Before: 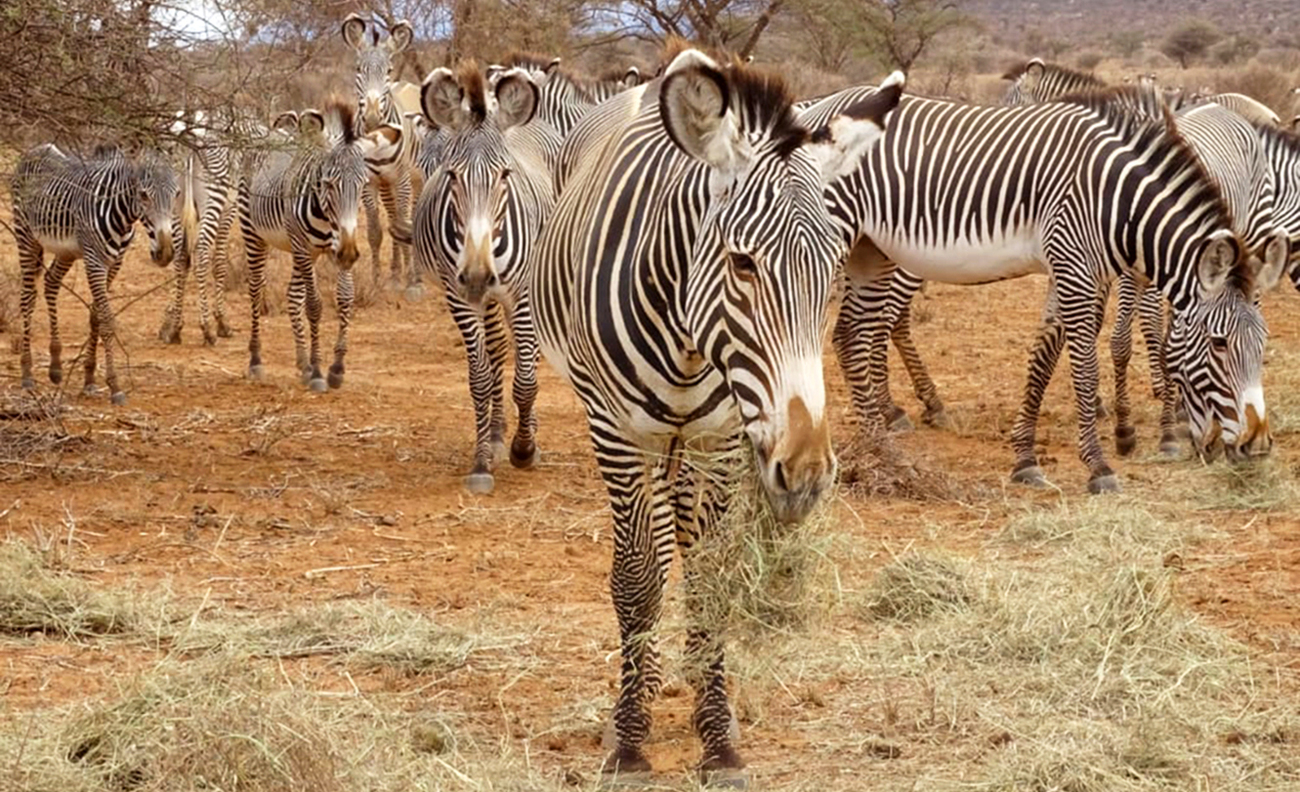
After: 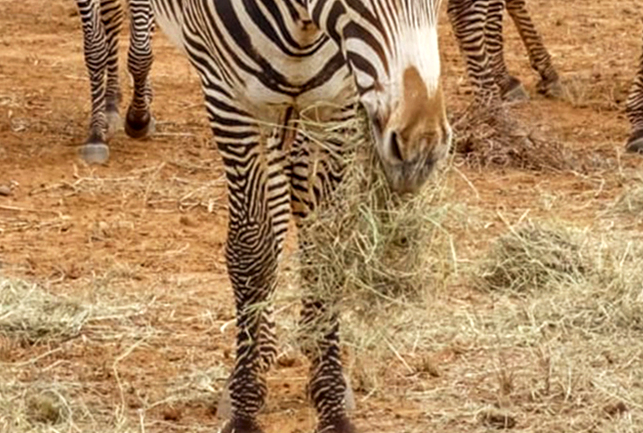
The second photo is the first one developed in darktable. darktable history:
crop: left 29.672%, top 41.786%, right 20.851%, bottom 3.487%
local contrast: on, module defaults
